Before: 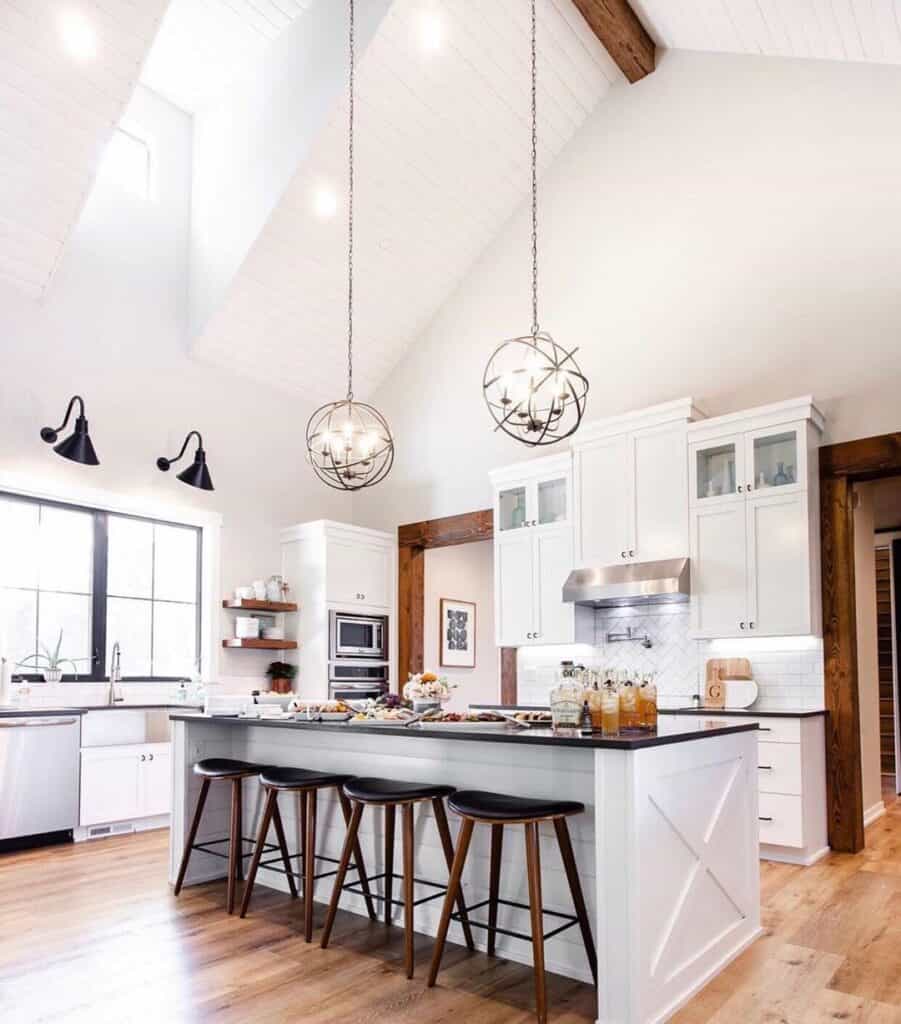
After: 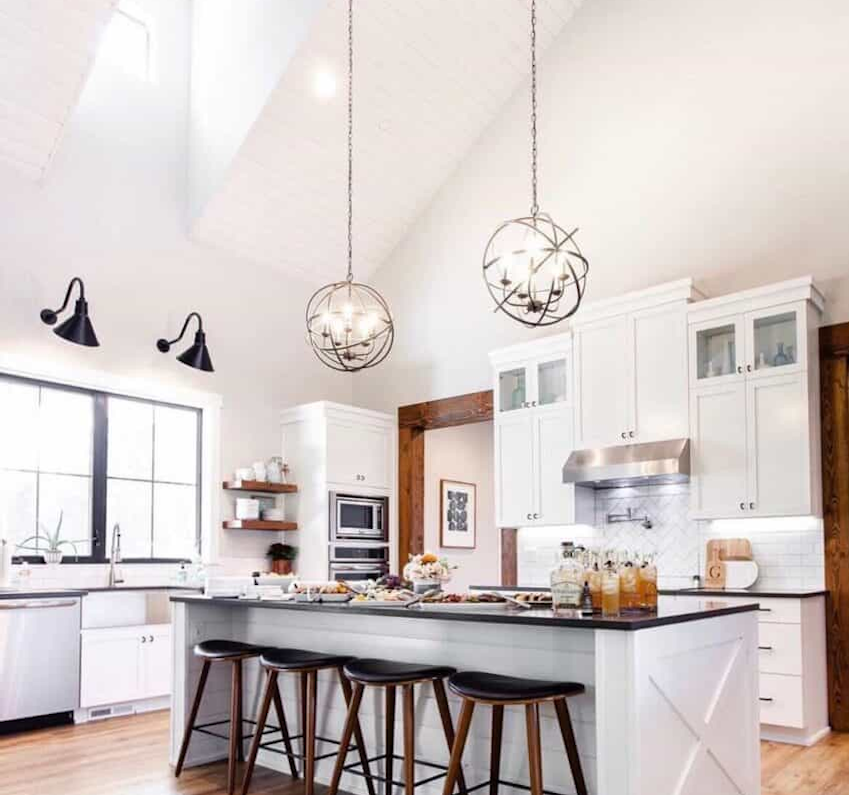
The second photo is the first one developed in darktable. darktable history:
crop and rotate: angle 0.098°, top 11.547%, right 5.505%, bottom 10.652%
